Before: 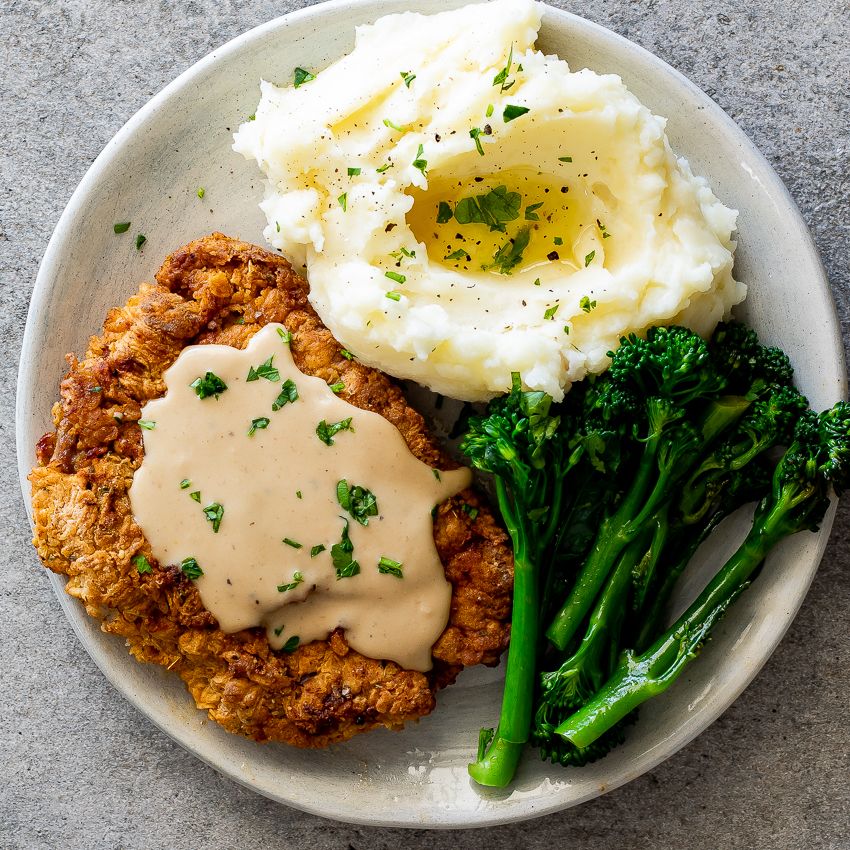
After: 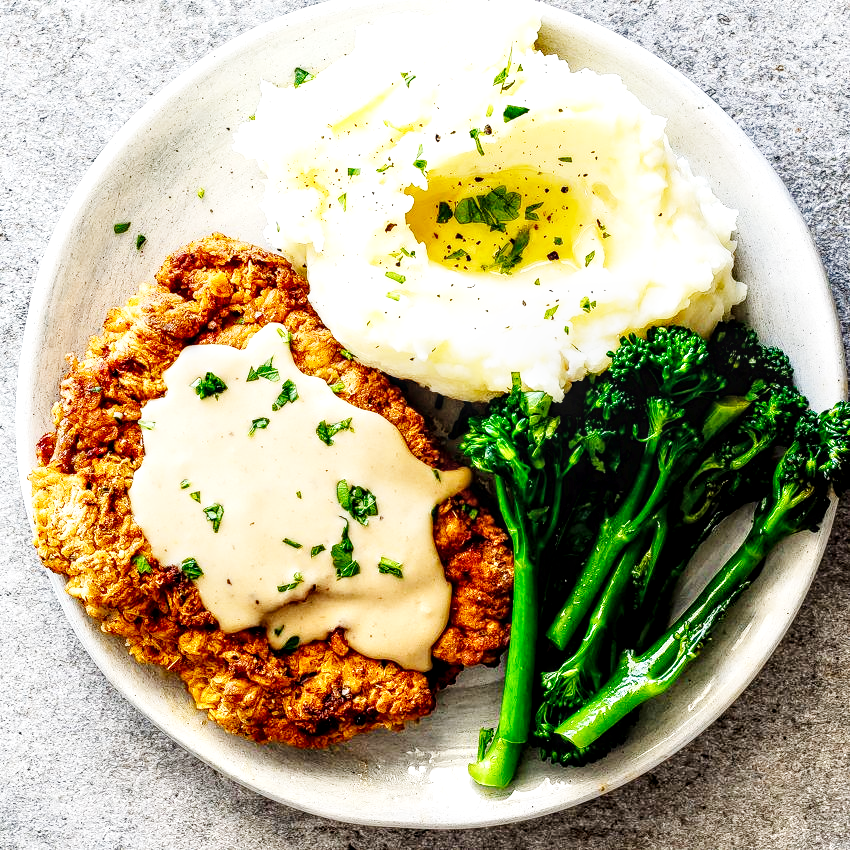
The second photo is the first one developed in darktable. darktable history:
base curve: curves: ch0 [(0, 0.003) (0.001, 0.002) (0.006, 0.004) (0.02, 0.022) (0.048, 0.086) (0.094, 0.234) (0.162, 0.431) (0.258, 0.629) (0.385, 0.8) (0.548, 0.918) (0.751, 0.988) (1, 1)], preserve colors none
local contrast: detail 150%
